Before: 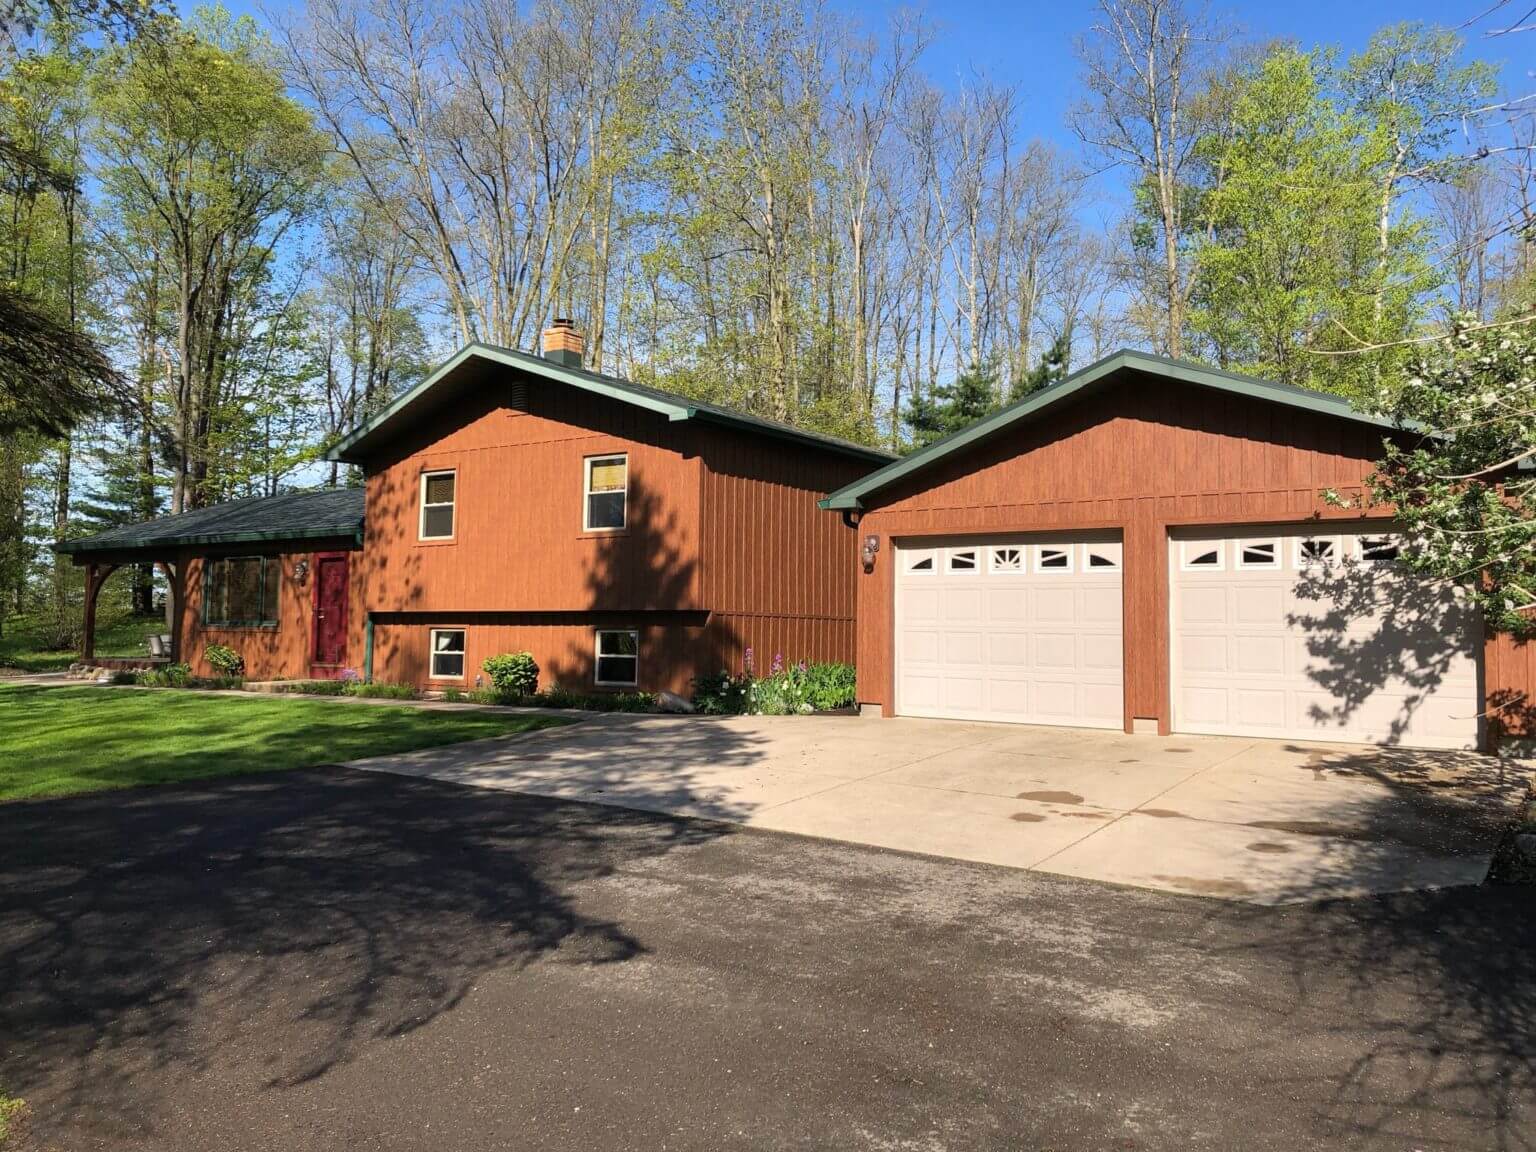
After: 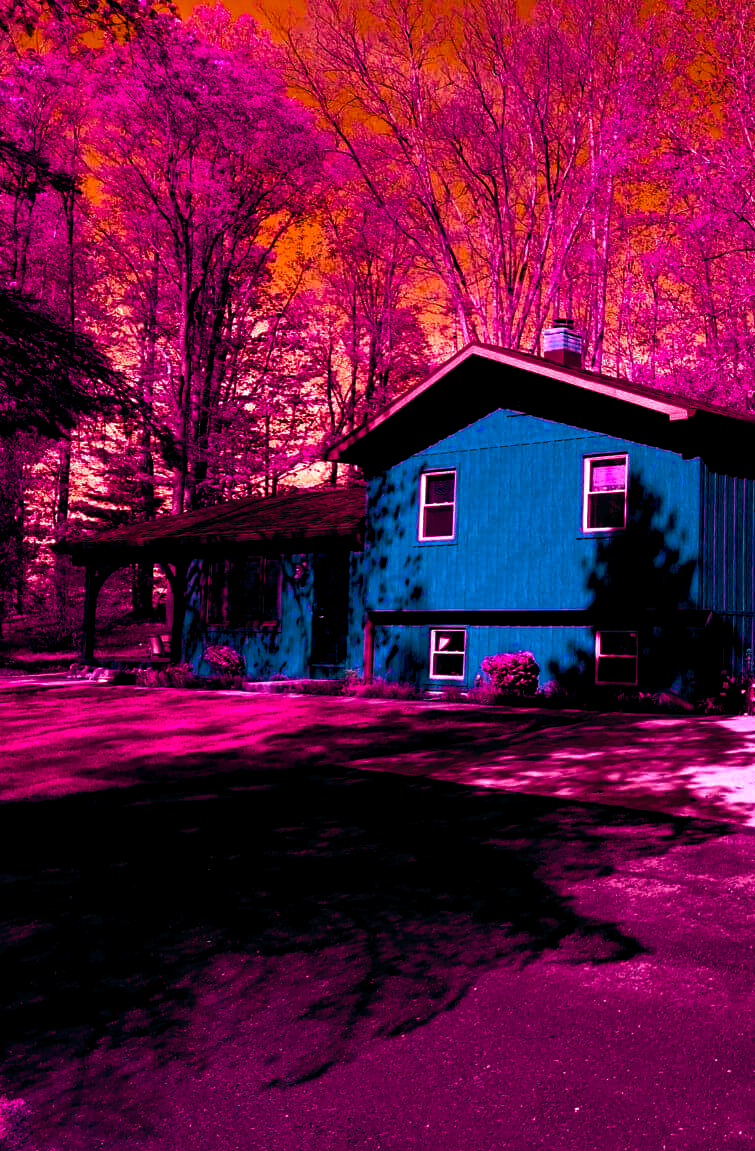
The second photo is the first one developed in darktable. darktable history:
crop and rotate: left 0%, top 0%, right 50.845%
color balance rgb: shadows lift › luminance -18.76%, shadows lift › chroma 35.44%, power › luminance -3.76%, power › hue 142.17°, highlights gain › chroma 7.5%, highlights gain › hue 184.75°, global offset › luminance -0.52%, global offset › chroma 0.91%, global offset › hue 173.36°, shadows fall-off 300%, white fulcrum 2 EV, highlights fall-off 300%, linear chroma grading › shadows 17.19%, linear chroma grading › highlights 61.12%, linear chroma grading › global chroma 50%, hue shift -150.52°, perceptual brilliance grading › global brilliance 12%, mask middle-gray fulcrum 100%, contrast gray fulcrum 38.43%, contrast 35.15%, saturation formula JzAzBz (2021)
